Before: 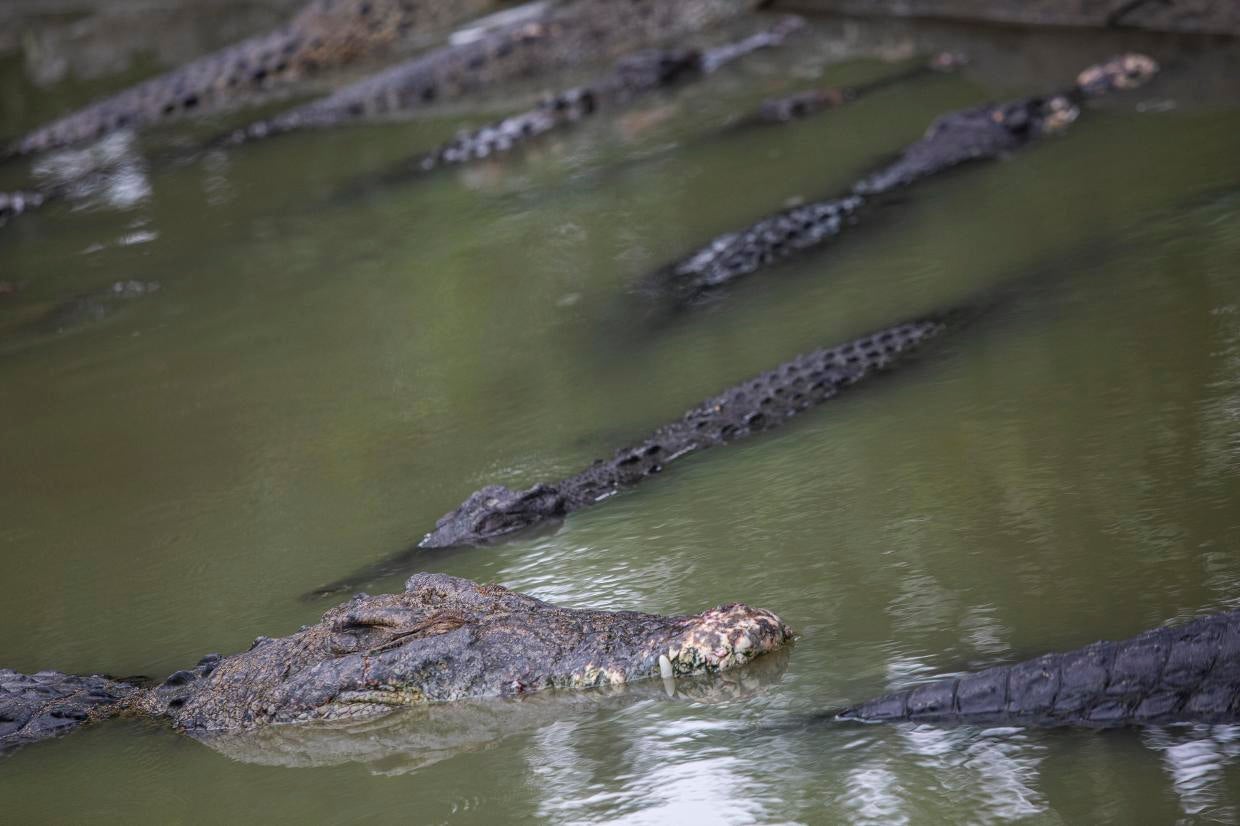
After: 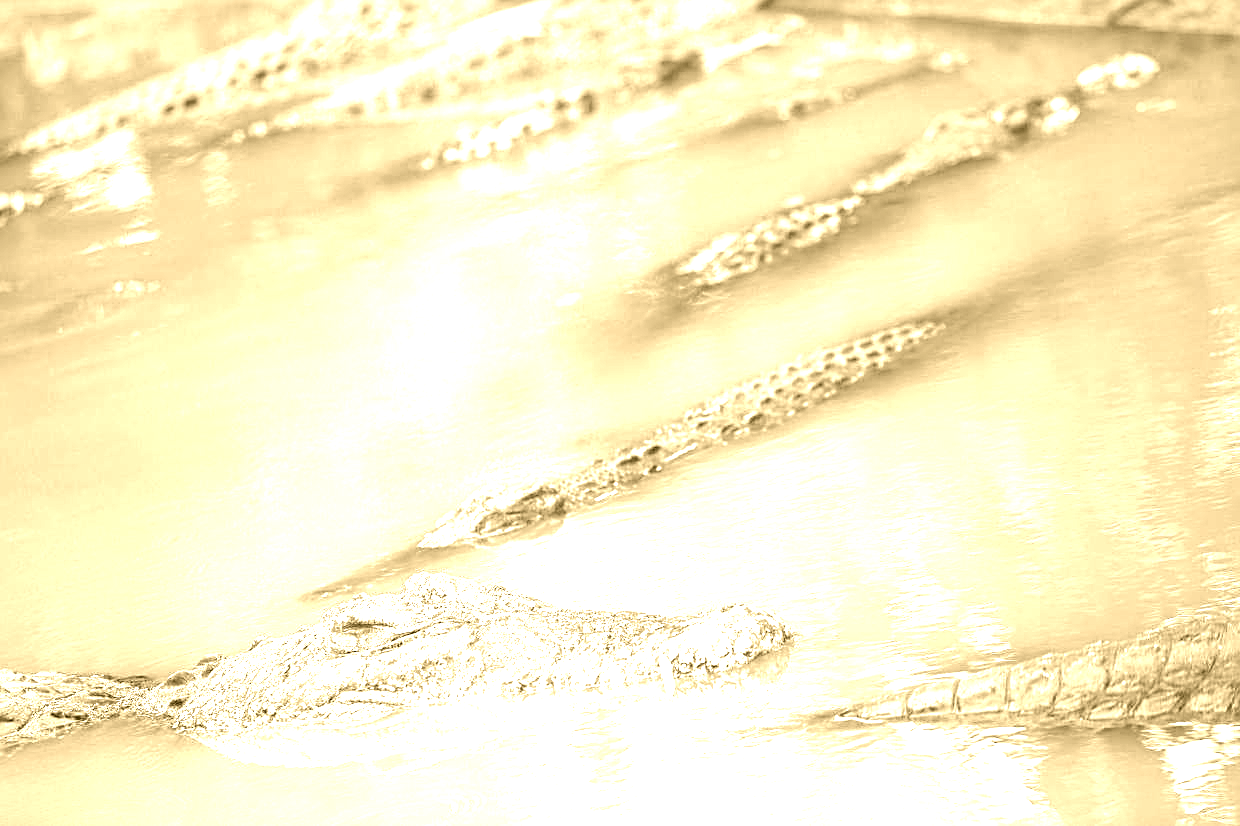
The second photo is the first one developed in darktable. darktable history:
colorize: hue 36°, source mix 100%
shadows and highlights: shadows 10, white point adjustment 1, highlights -40
sharpen: on, module defaults
exposure: black level correction 0.001, exposure 2.607 EV, compensate exposure bias true, compensate highlight preservation false
